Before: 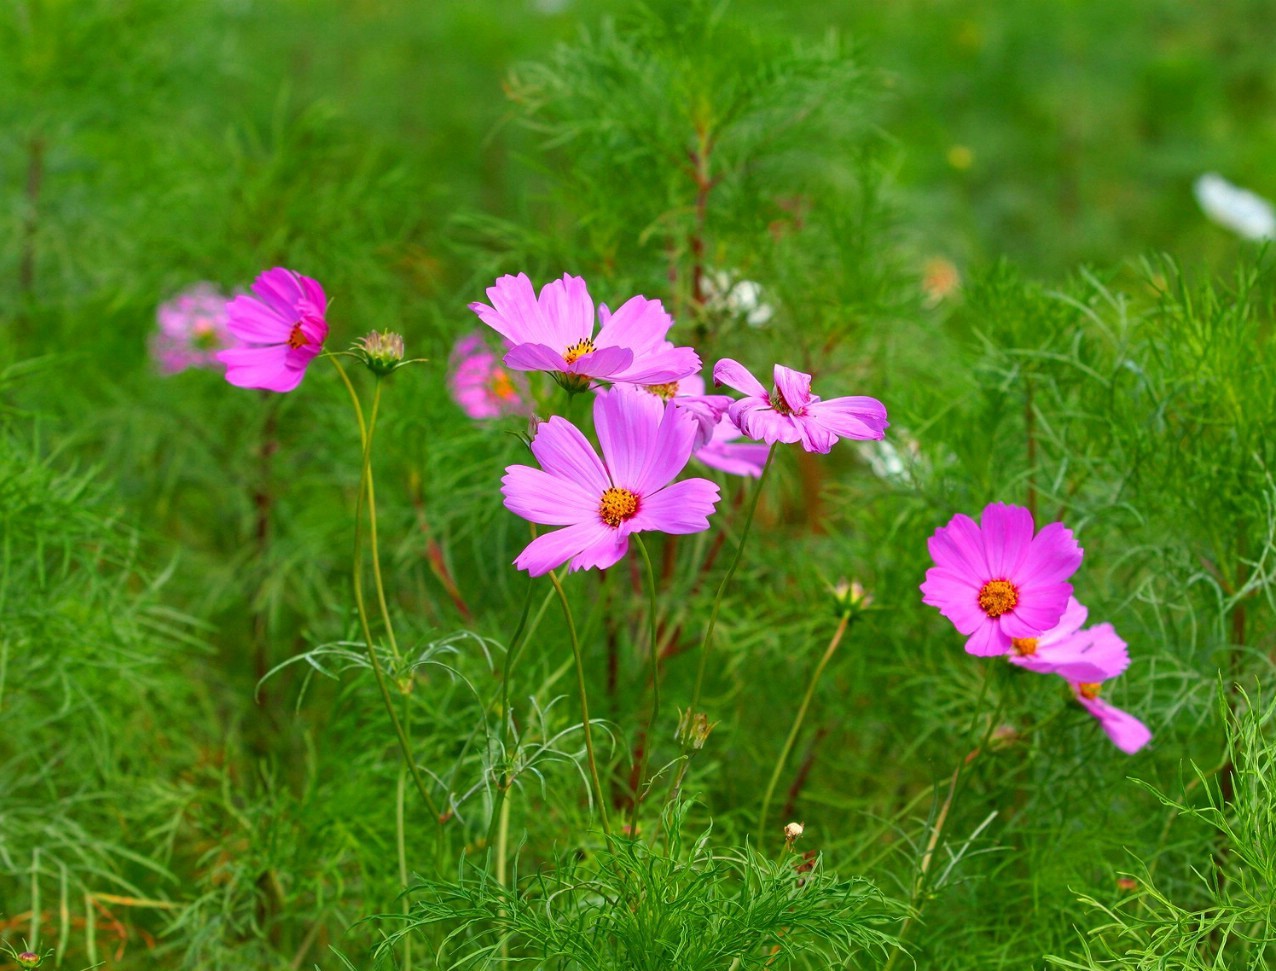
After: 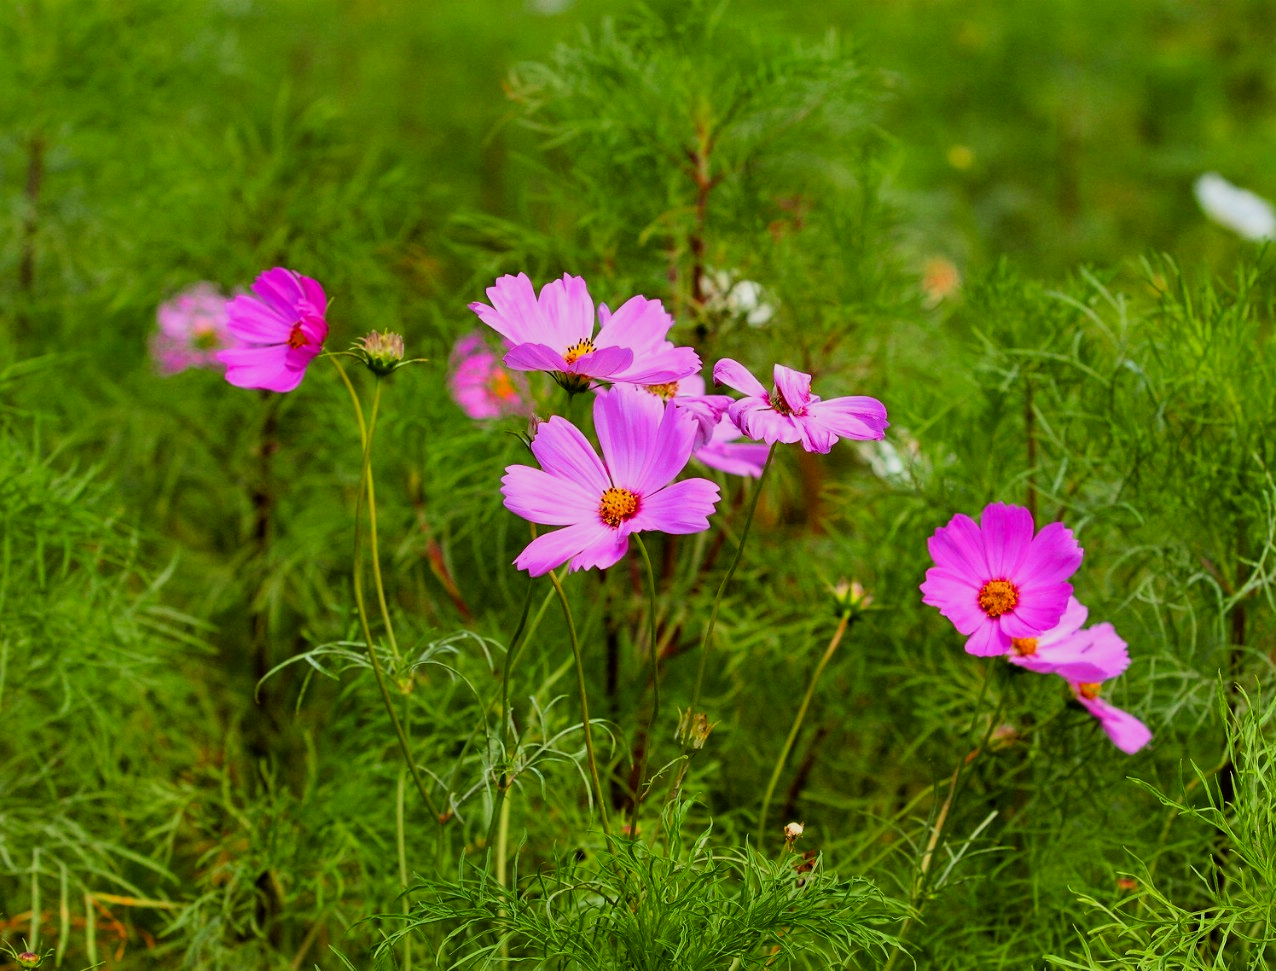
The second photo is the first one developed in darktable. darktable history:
filmic rgb: black relative exposure -5 EV, hardness 2.88, contrast 1.3, highlights saturation mix -30%
rgb levels: mode RGB, independent channels, levels [[0, 0.5, 1], [0, 0.521, 1], [0, 0.536, 1]]
